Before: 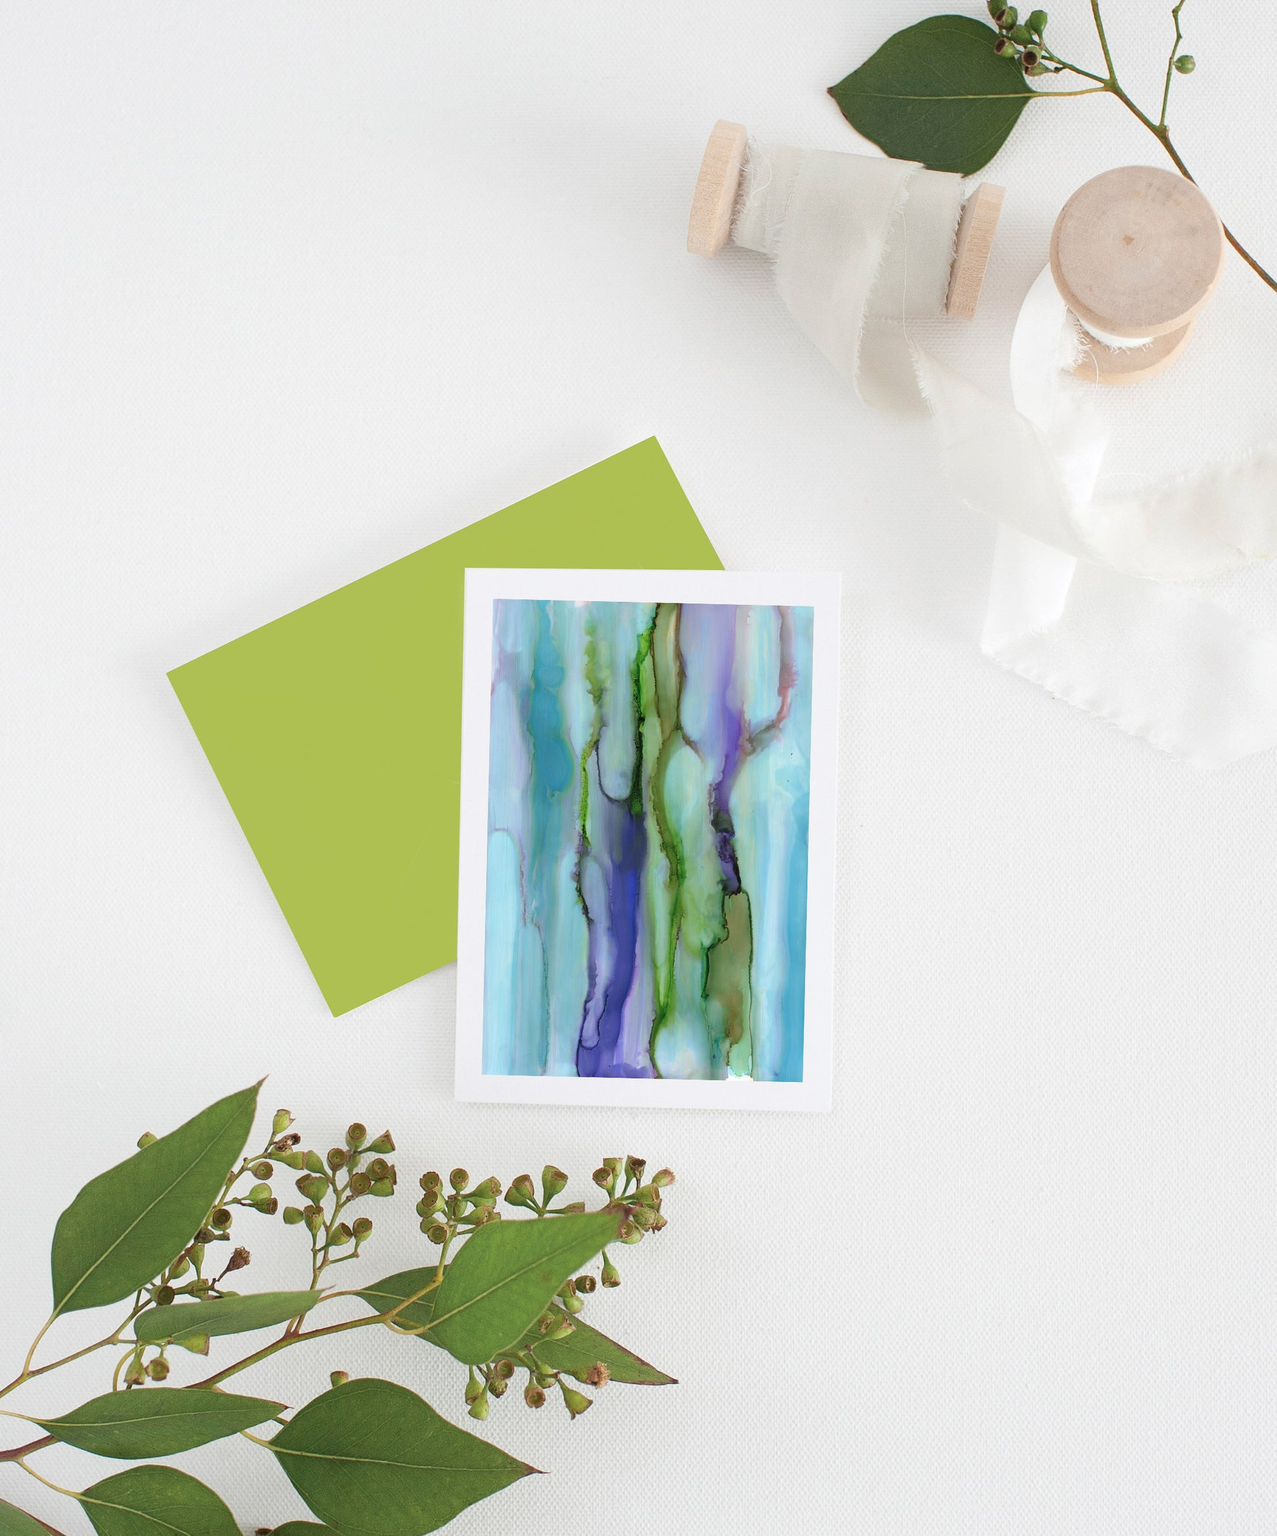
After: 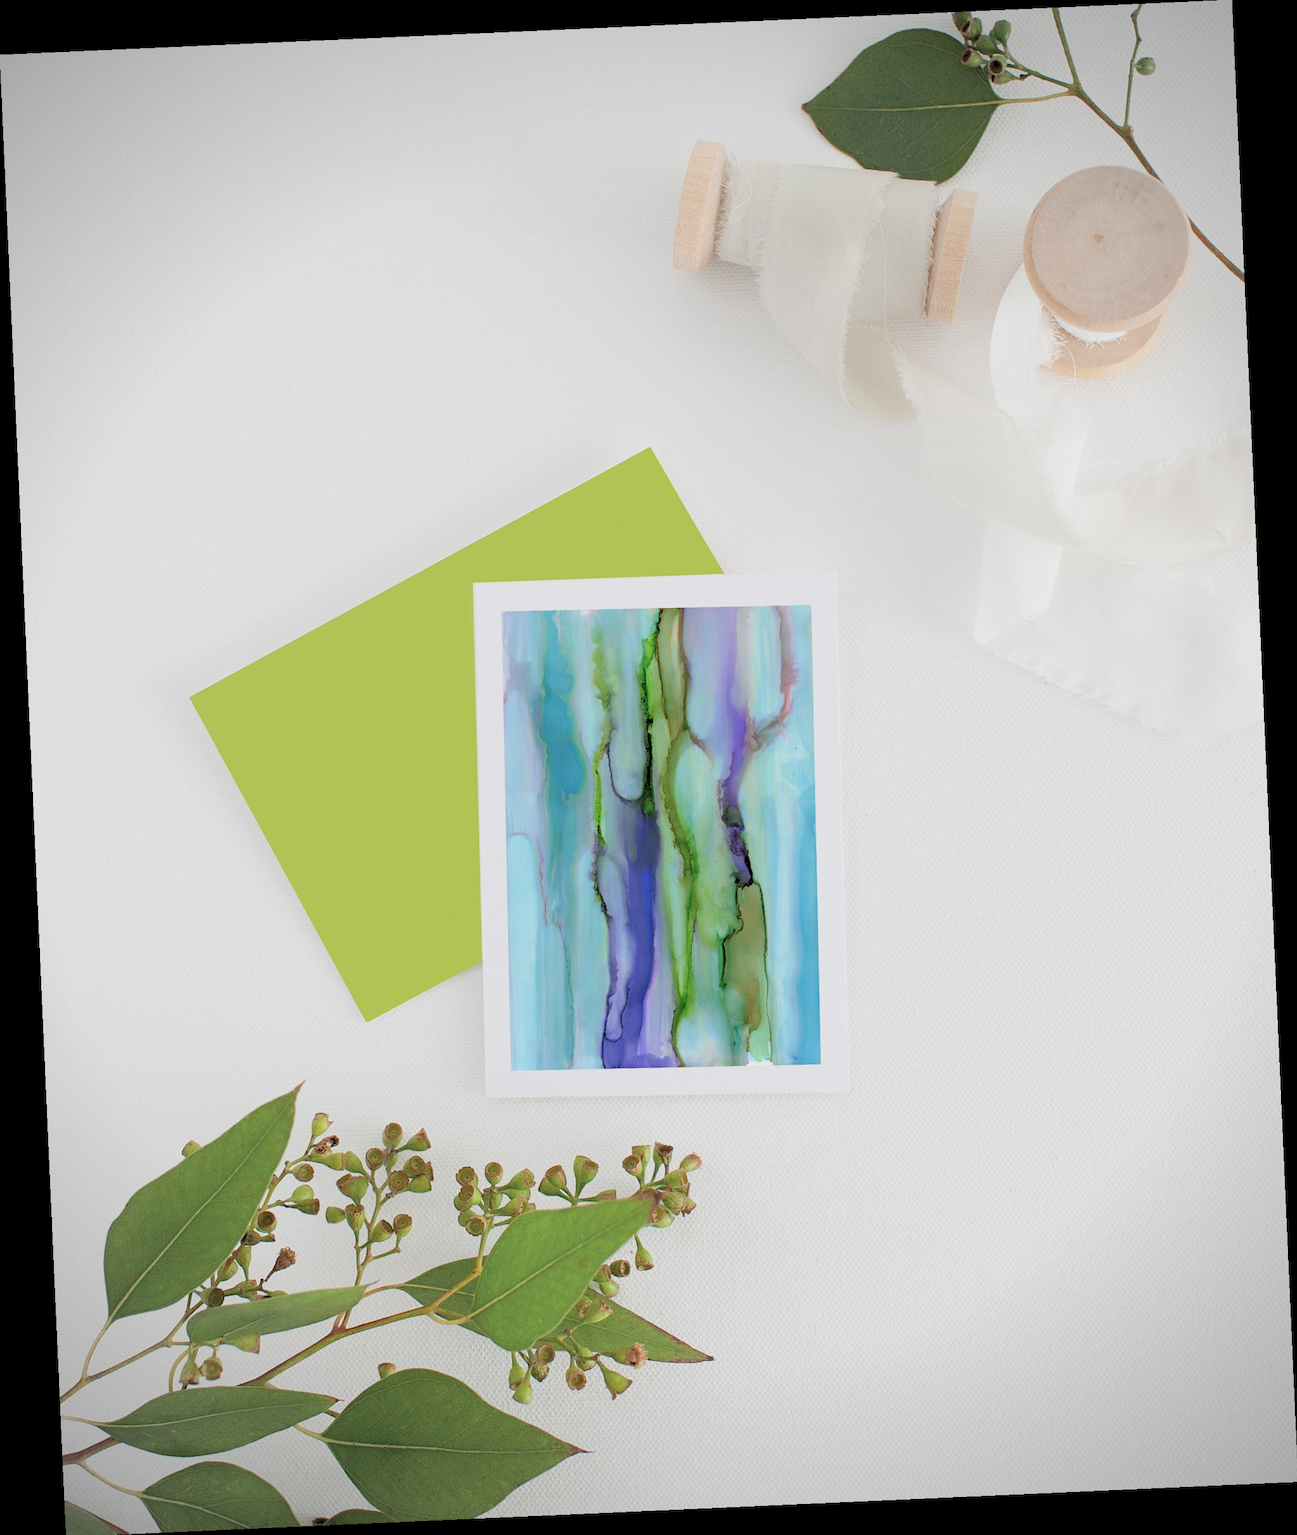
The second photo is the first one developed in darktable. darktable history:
rotate and perspective: rotation -2.56°, automatic cropping off
rgb levels: preserve colors sum RGB, levels [[0.038, 0.433, 0.934], [0, 0.5, 1], [0, 0.5, 1]]
vignetting: on, module defaults
